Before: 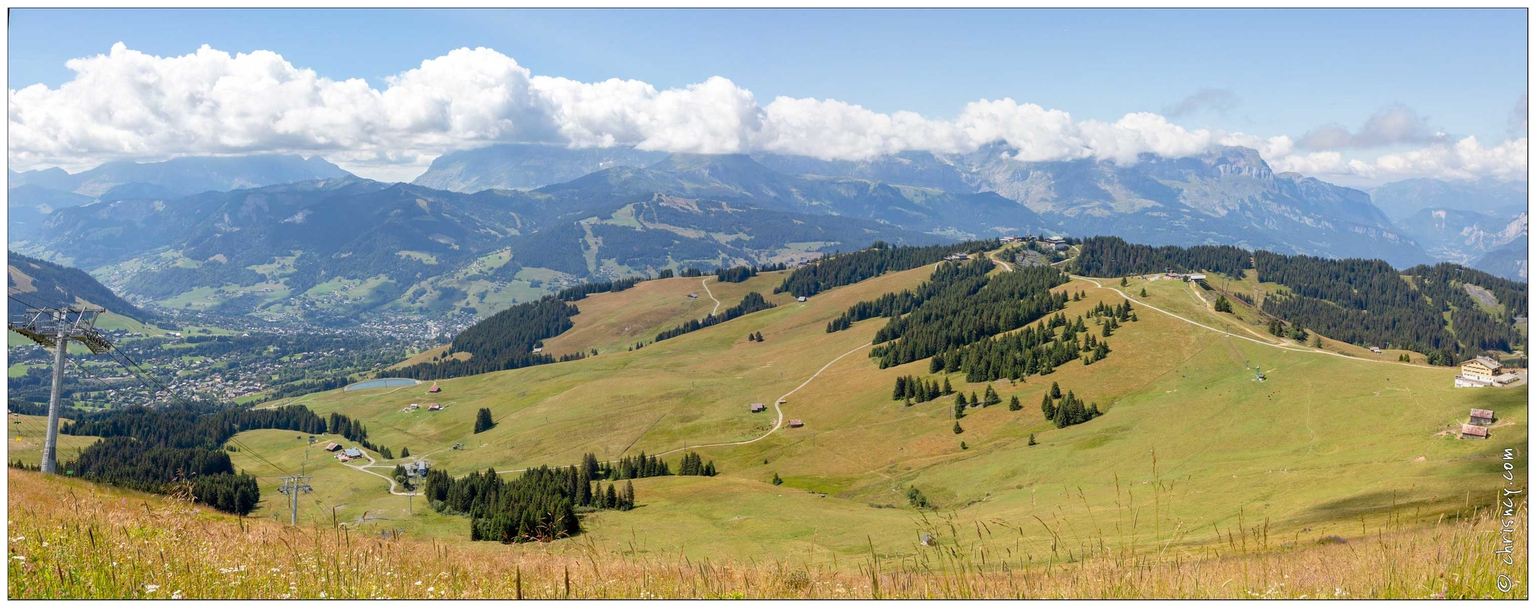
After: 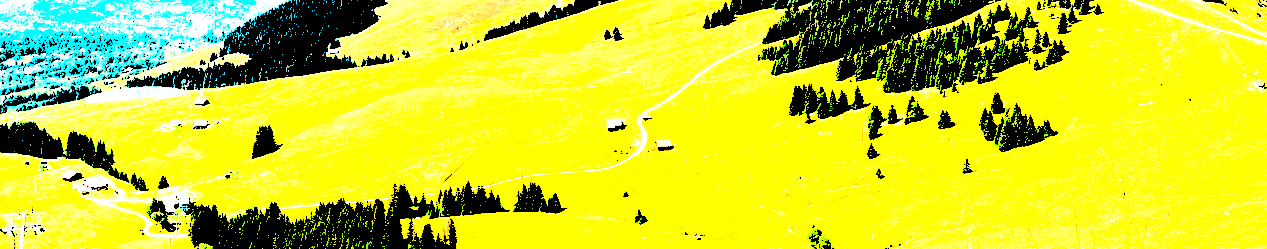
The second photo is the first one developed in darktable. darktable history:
levels: levels [0.246, 0.246, 0.506]
base curve: curves: ch0 [(0, 0.036) (0.007, 0.037) (0.604, 0.887) (1, 1)], preserve colors none
tone curve: curves: ch0 [(0, 0) (0.003, 0.01) (0.011, 0.012) (0.025, 0.012) (0.044, 0.017) (0.069, 0.021) (0.1, 0.025) (0.136, 0.03) (0.177, 0.037) (0.224, 0.052) (0.277, 0.092) (0.335, 0.16) (0.399, 0.3) (0.468, 0.463) (0.543, 0.639) (0.623, 0.796) (0.709, 0.904) (0.801, 0.962) (0.898, 0.988) (1, 1)], preserve colors none
crop: left 18.091%, top 51.13%, right 17.525%, bottom 16.85%
